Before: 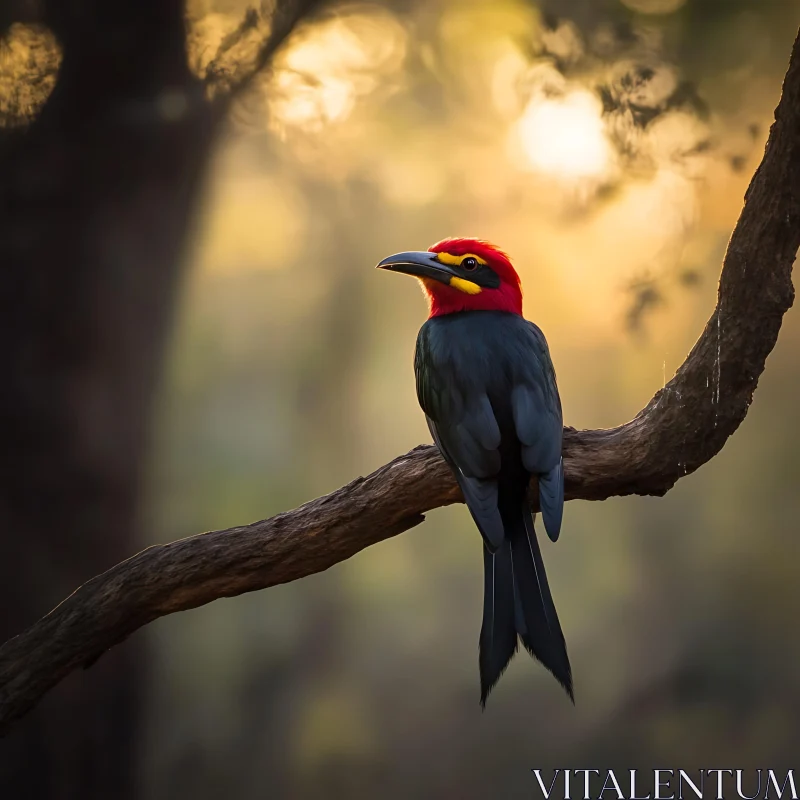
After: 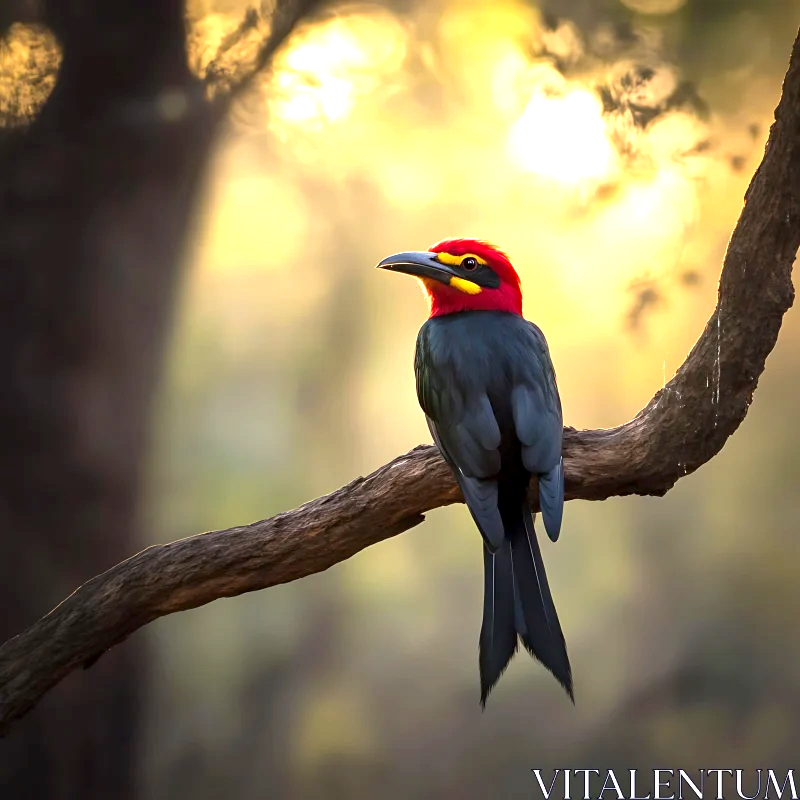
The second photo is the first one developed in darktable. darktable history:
exposure: black level correction 0.001, exposure 1.12 EV, compensate exposure bias true, compensate highlight preservation false
